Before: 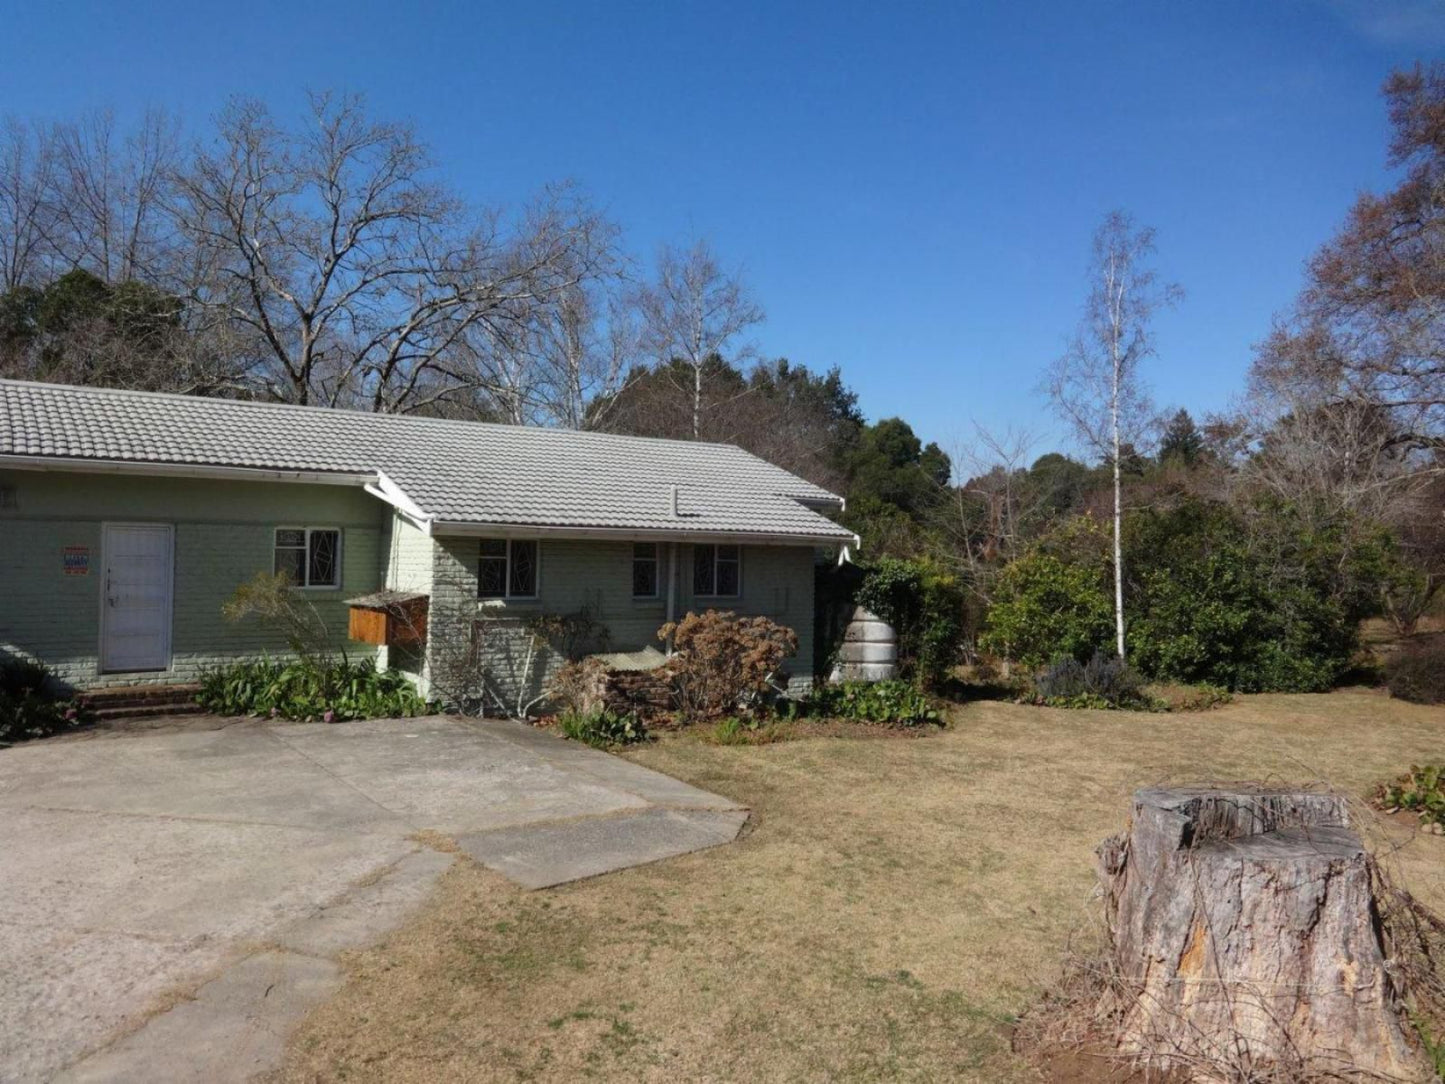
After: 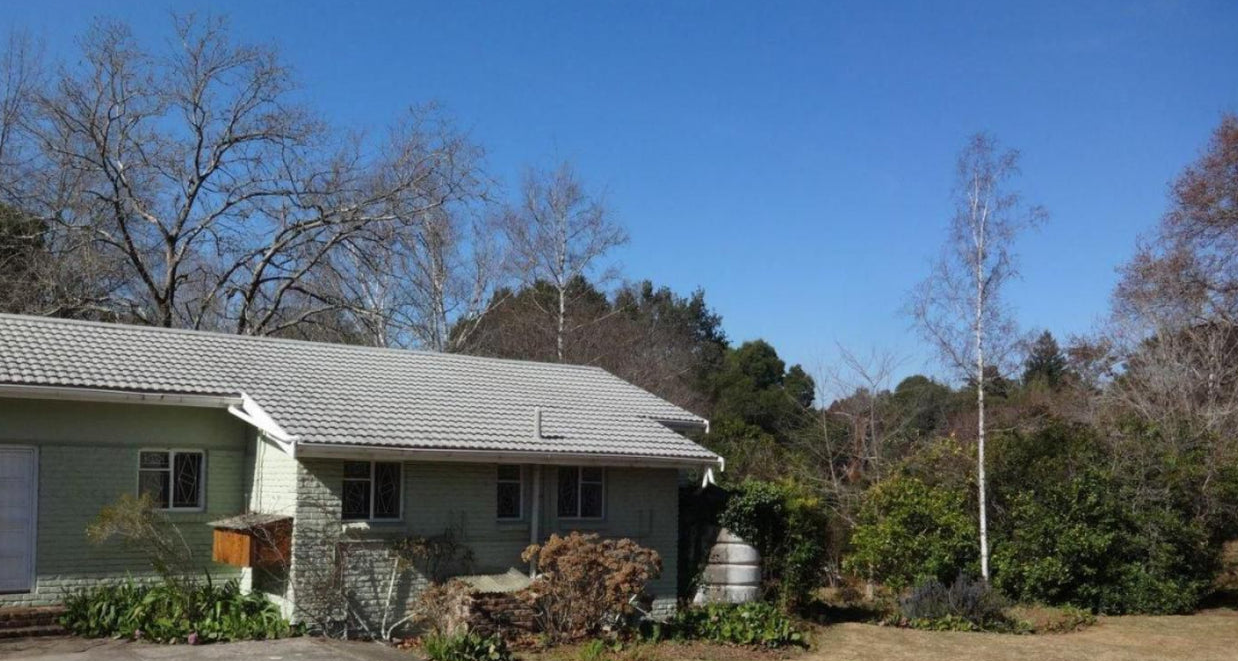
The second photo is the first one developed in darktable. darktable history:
crop and rotate: left 9.462%, top 7.284%, right 4.862%, bottom 31.723%
